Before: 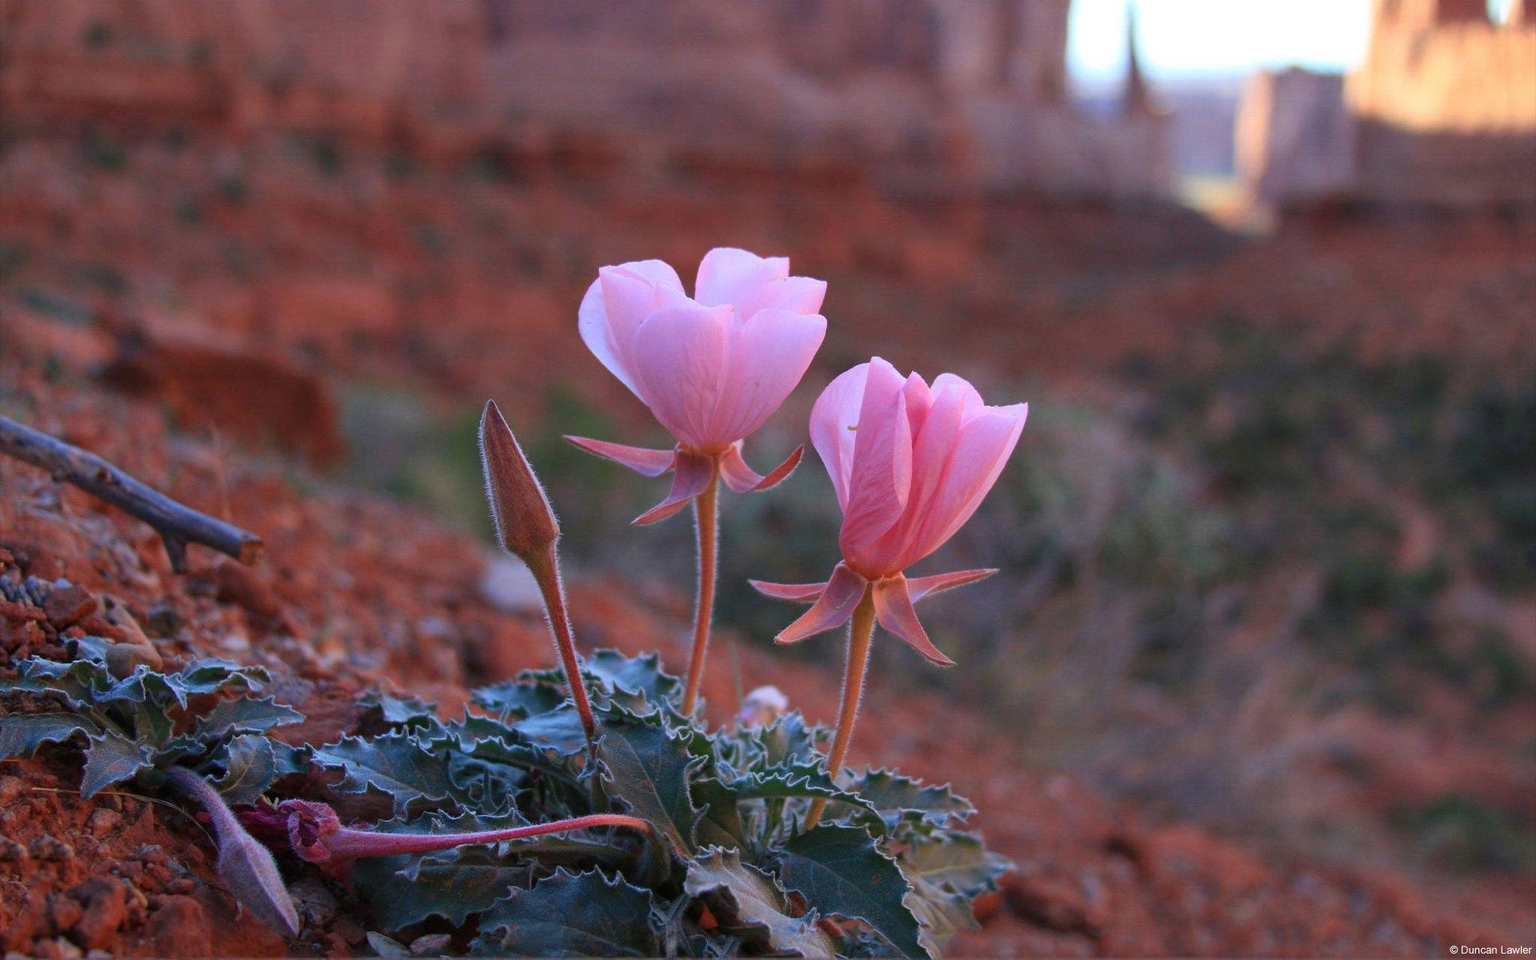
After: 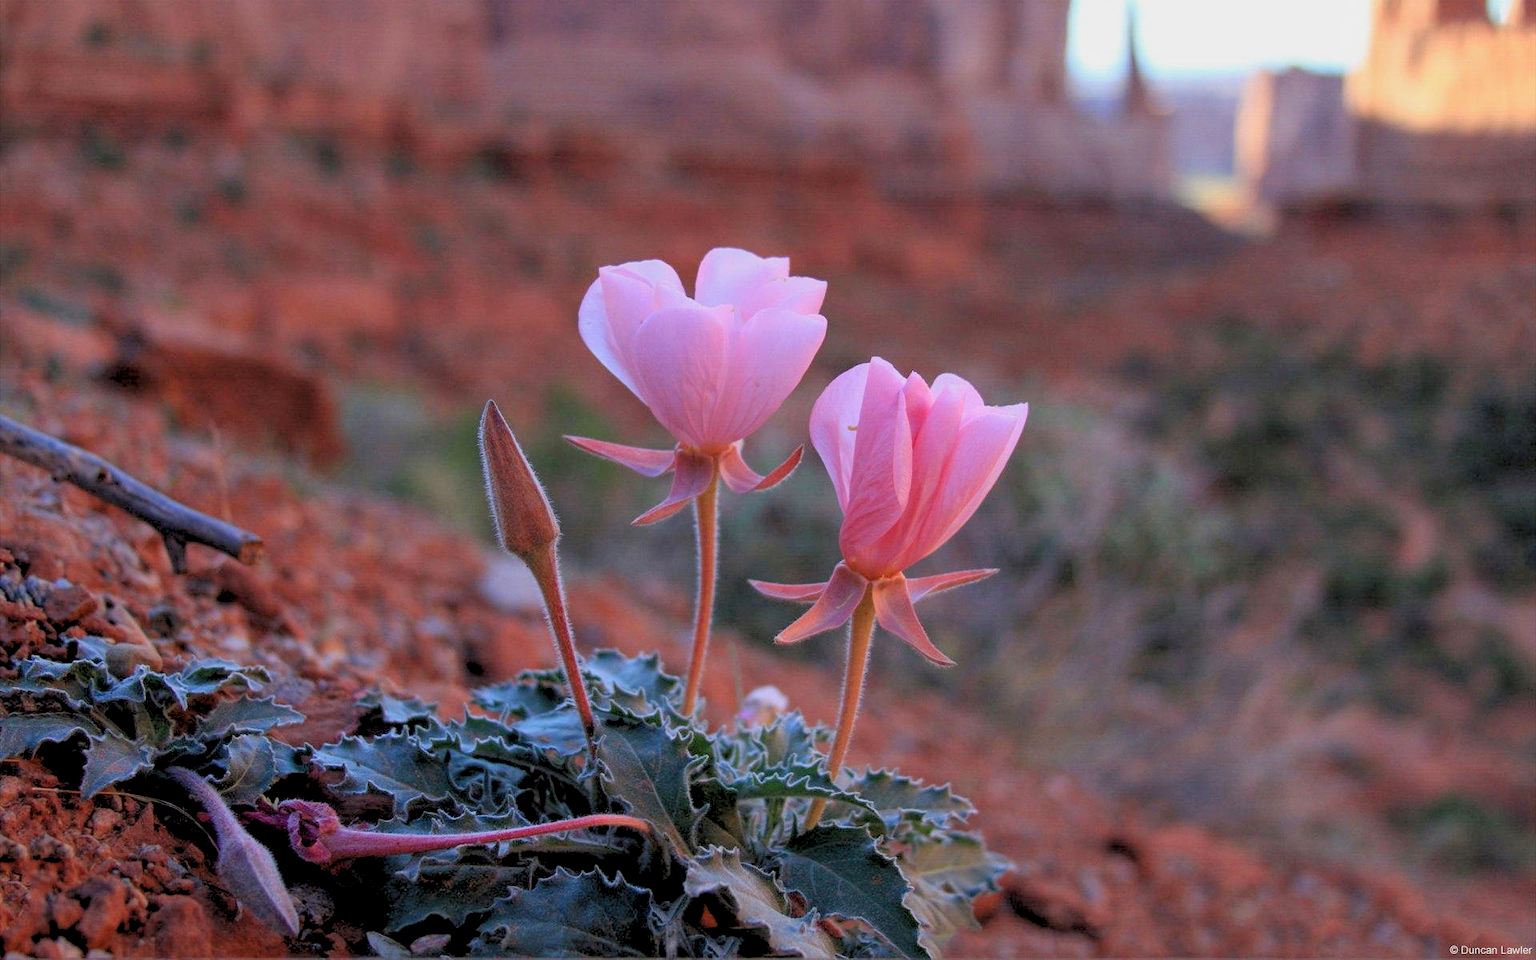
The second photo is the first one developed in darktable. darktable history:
rgb levels: preserve colors sum RGB, levels [[0.038, 0.433, 0.934], [0, 0.5, 1], [0, 0.5, 1]]
local contrast: highlights 100%, shadows 100%, detail 120%, midtone range 0.2
